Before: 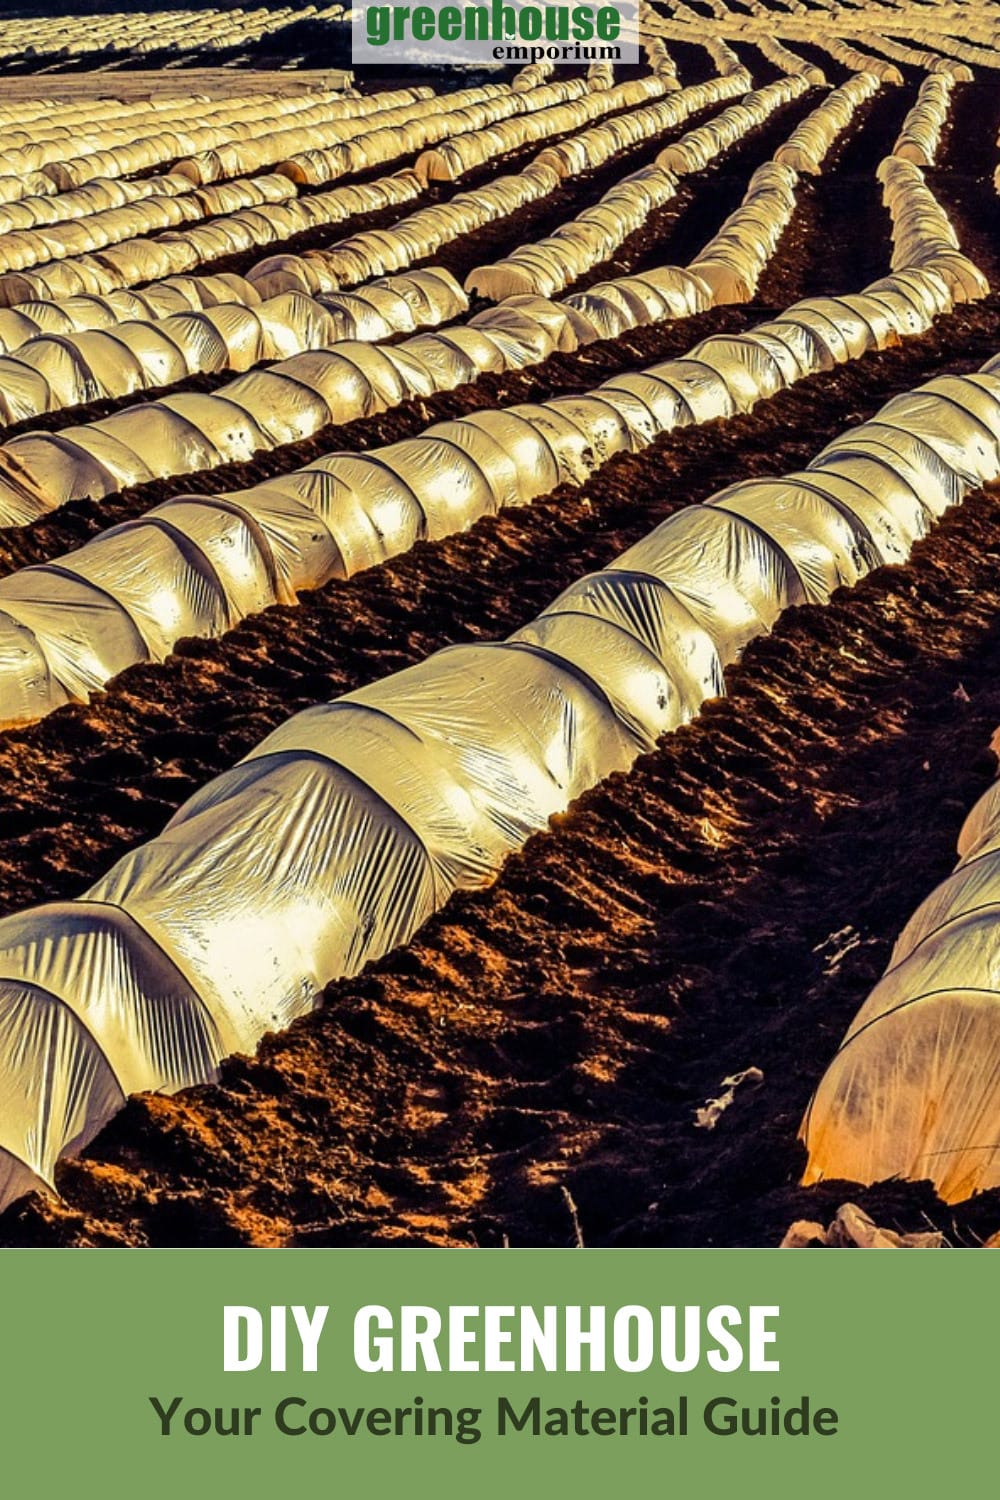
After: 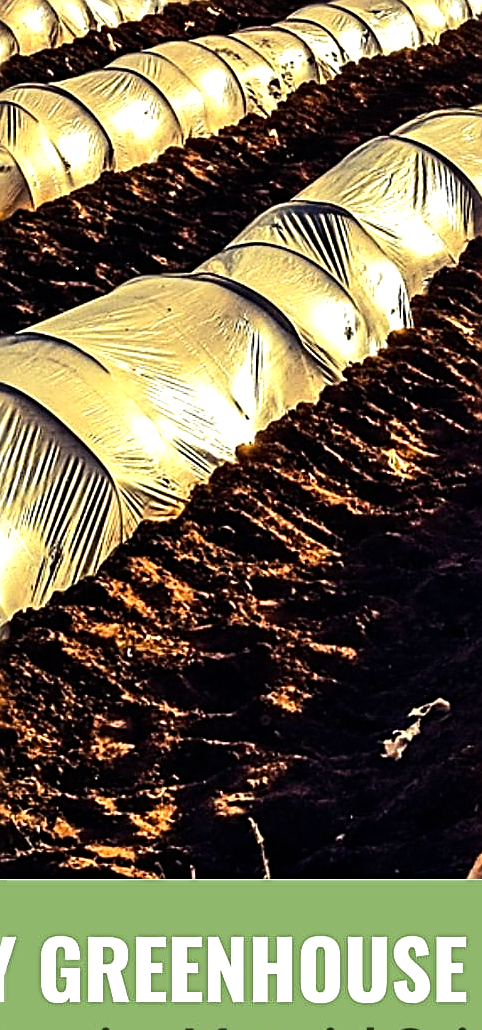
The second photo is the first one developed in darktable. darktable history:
crop: left 31.379%, top 24.658%, right 20.326%, bottom 6.628%
sharpen: radius 2.543, amount 0.636
tone equalizer: -8 EV -0.75 EV, -7 EV -0.7 EV, -6 EV -0.6 EV, -5 EV -0.4 EV, -3 EV 0.4 EV, -2 EV 0.6 EV, -1 EV 0.7 EV, +0 EV 0.75 EV, edges refinement/feathering 500, mask exposure compensation -1.57 EV, preserve details no
